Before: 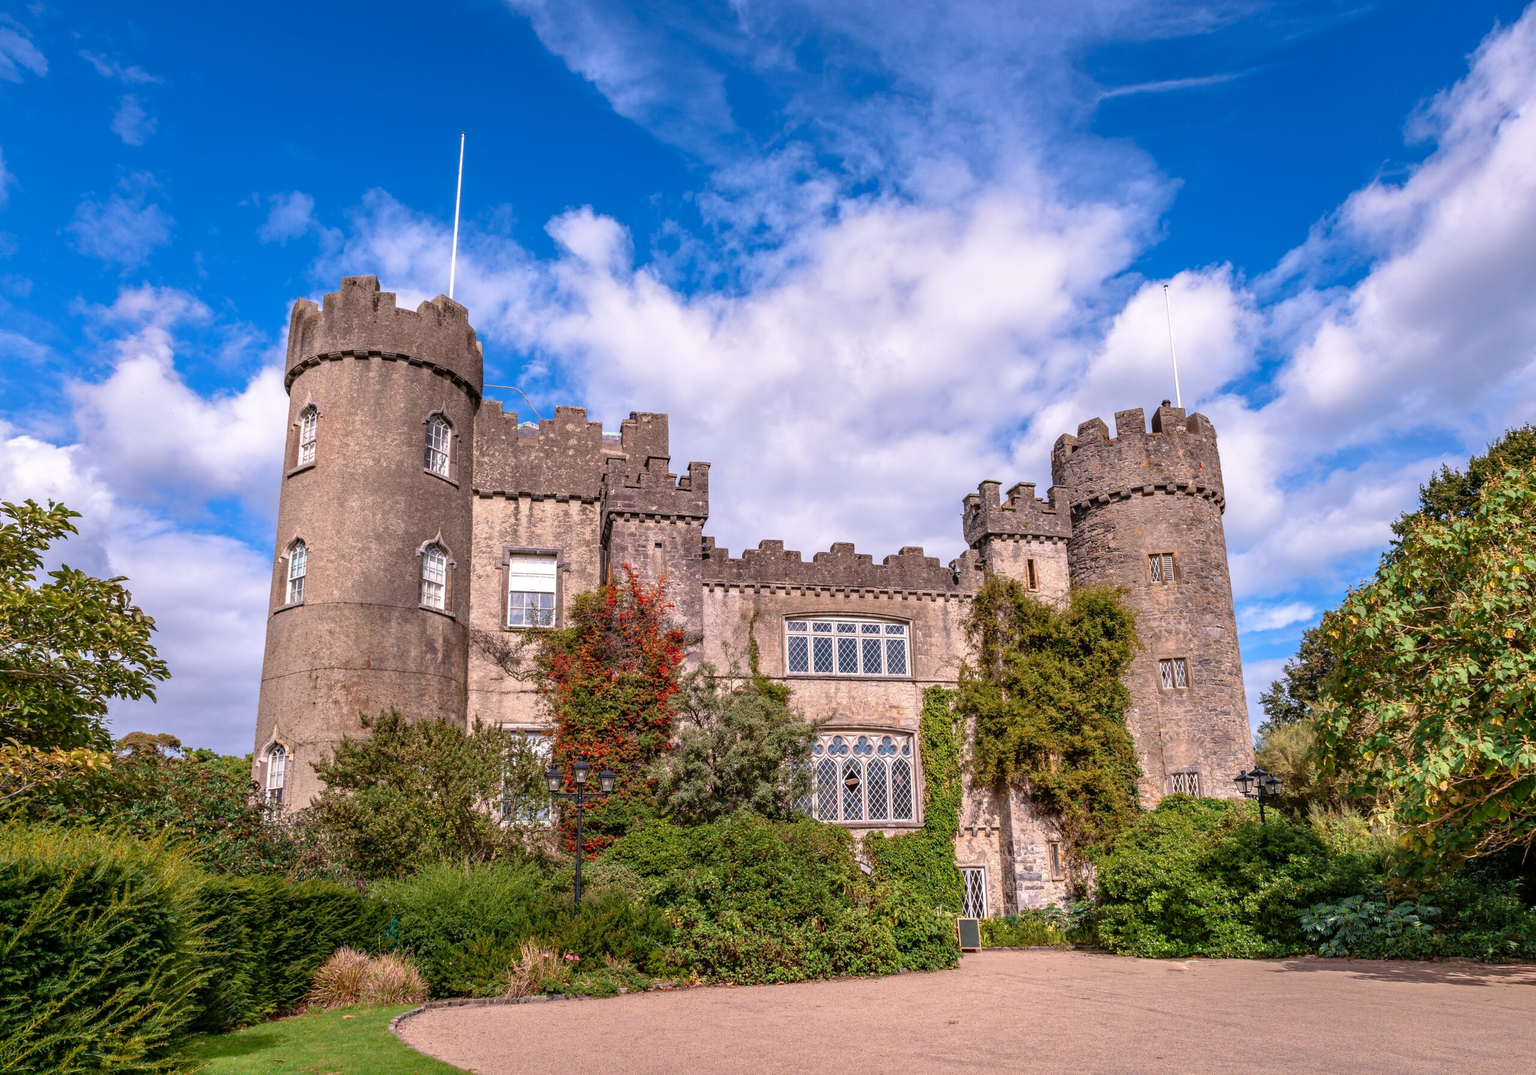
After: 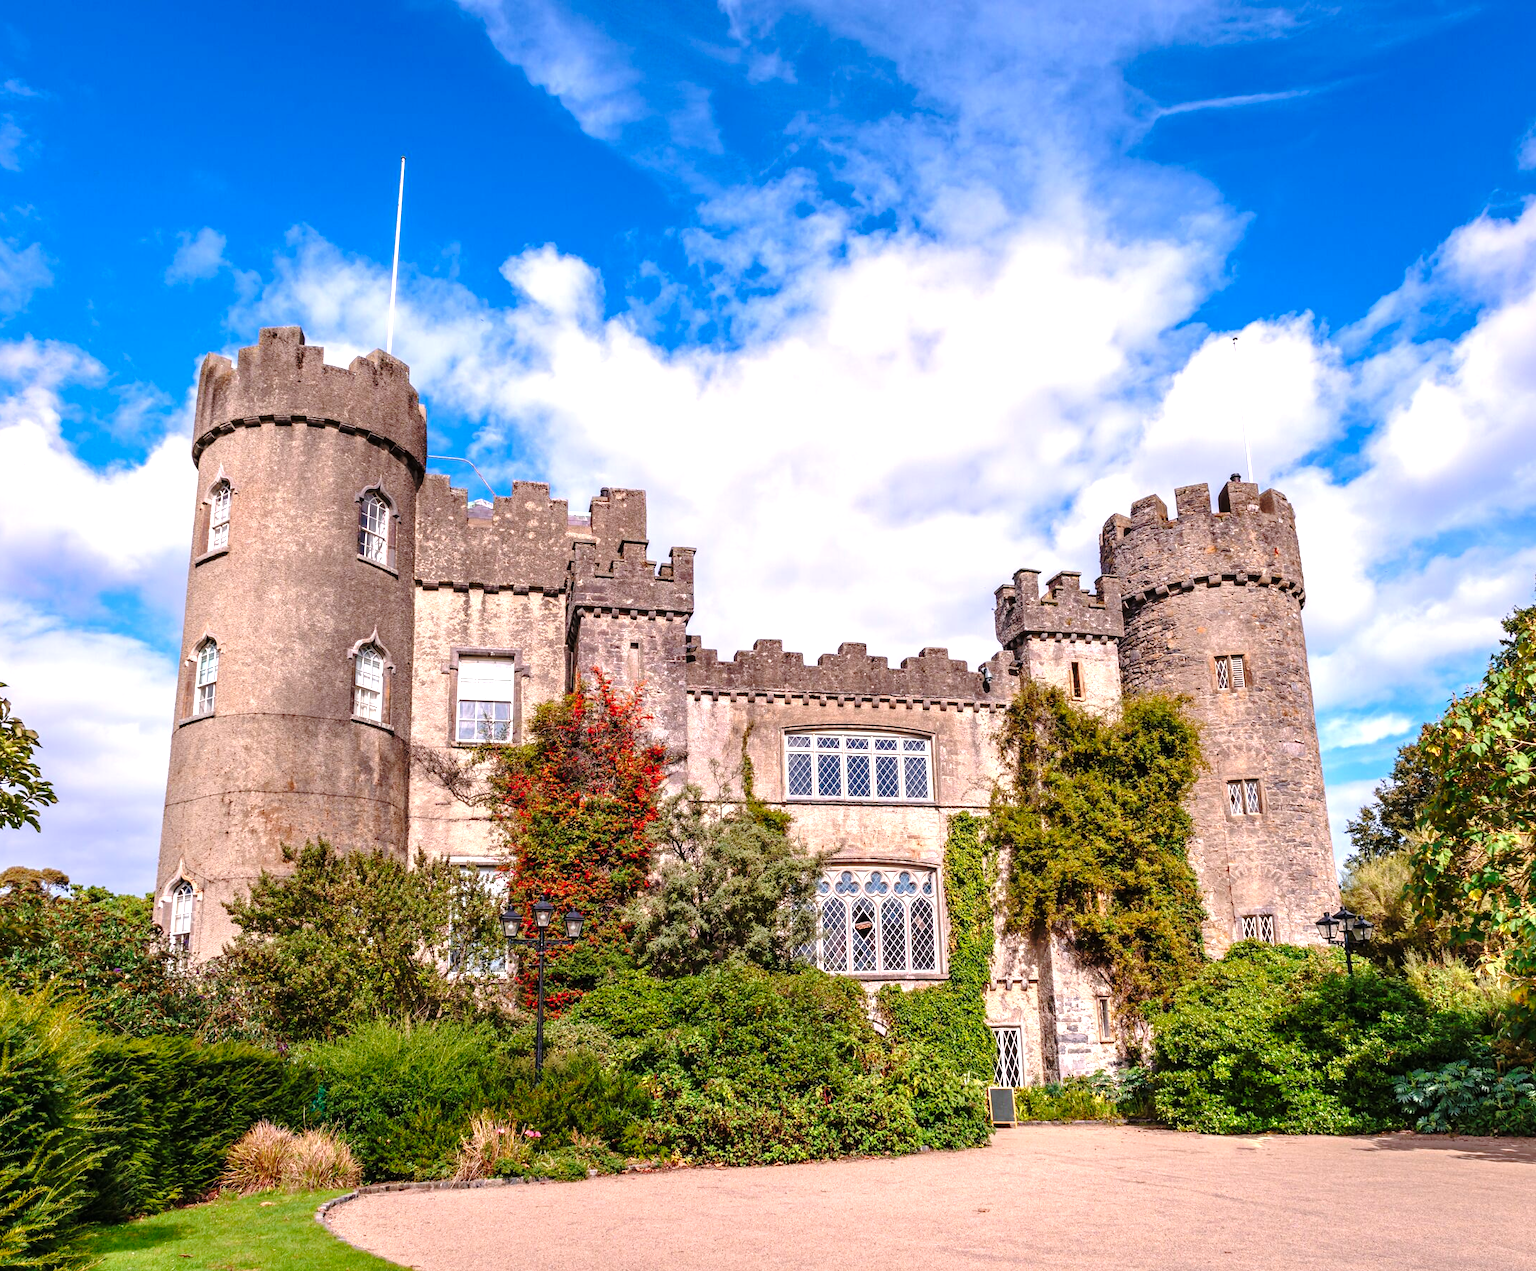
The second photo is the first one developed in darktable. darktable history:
crop: left 7.994%, right 7.478%
exposure: black level correction 0, exposure 0.693 EV, compensate exposure bias true, compensate highlight preservation false
base curve: curves: ch0 [(0, 0) (0.073, 0.04) (0.157, 0.139) (0.492, 0.492) (0.758, 0.758) (1, 1)], exposure shift 0.01, preserve colors none
